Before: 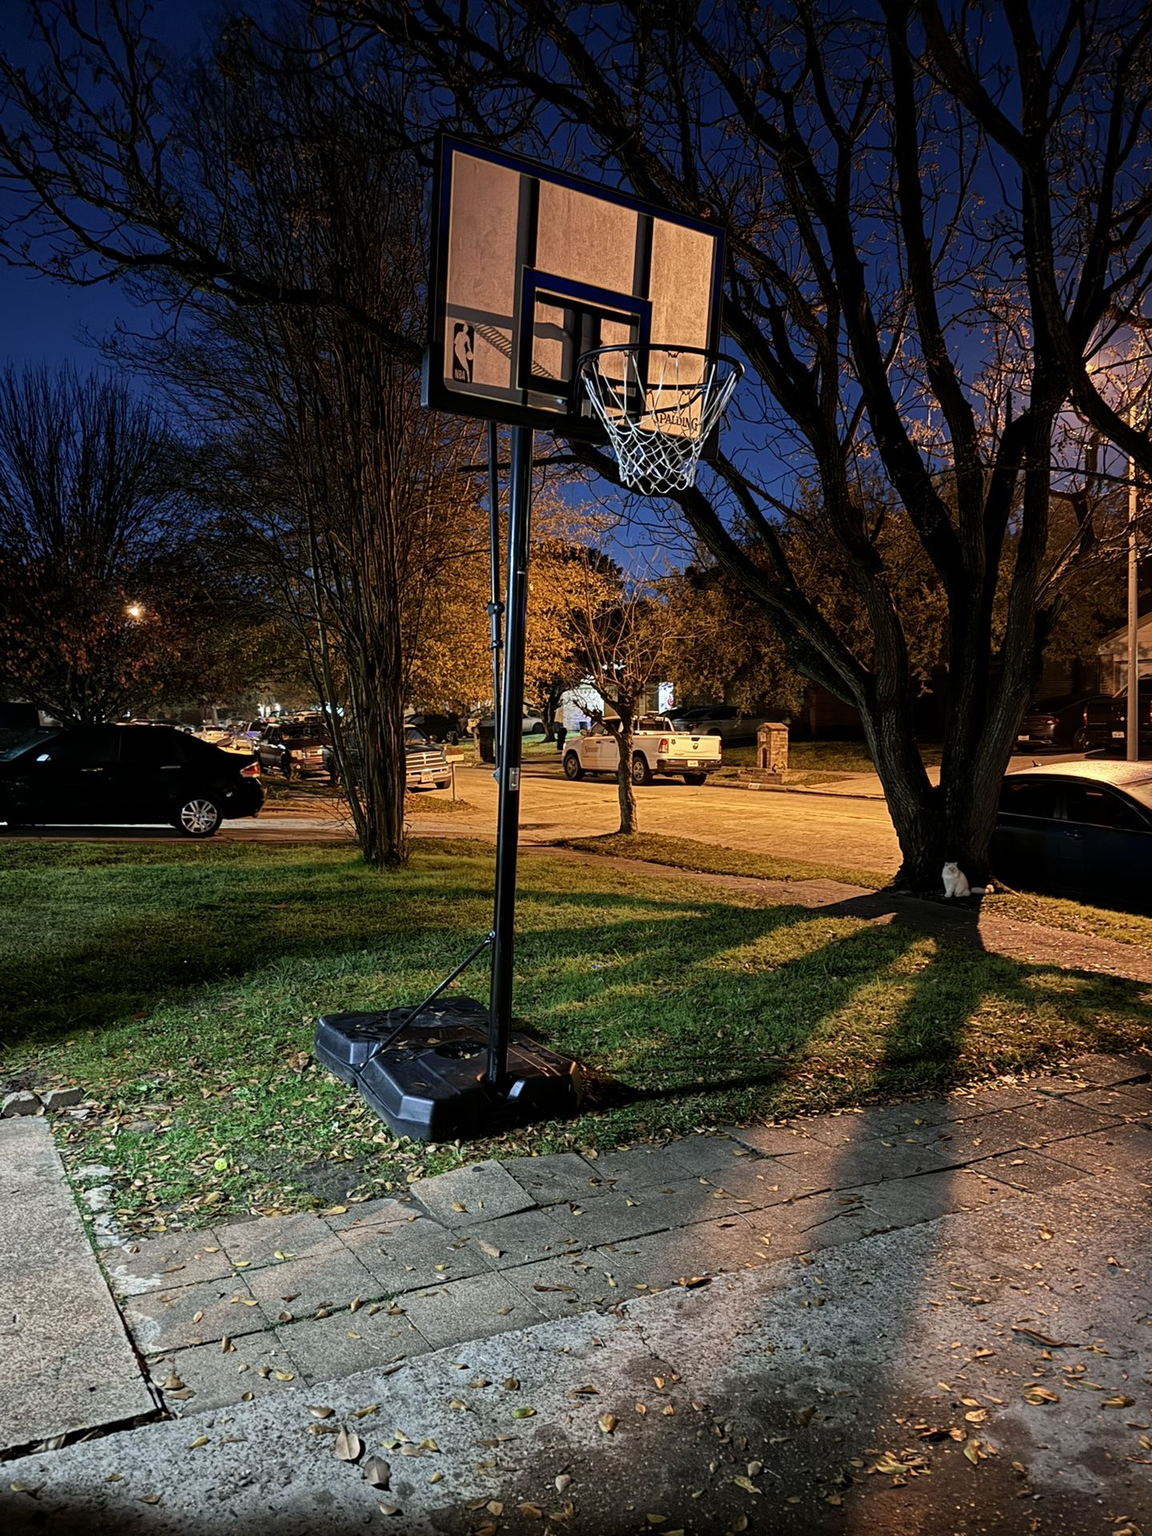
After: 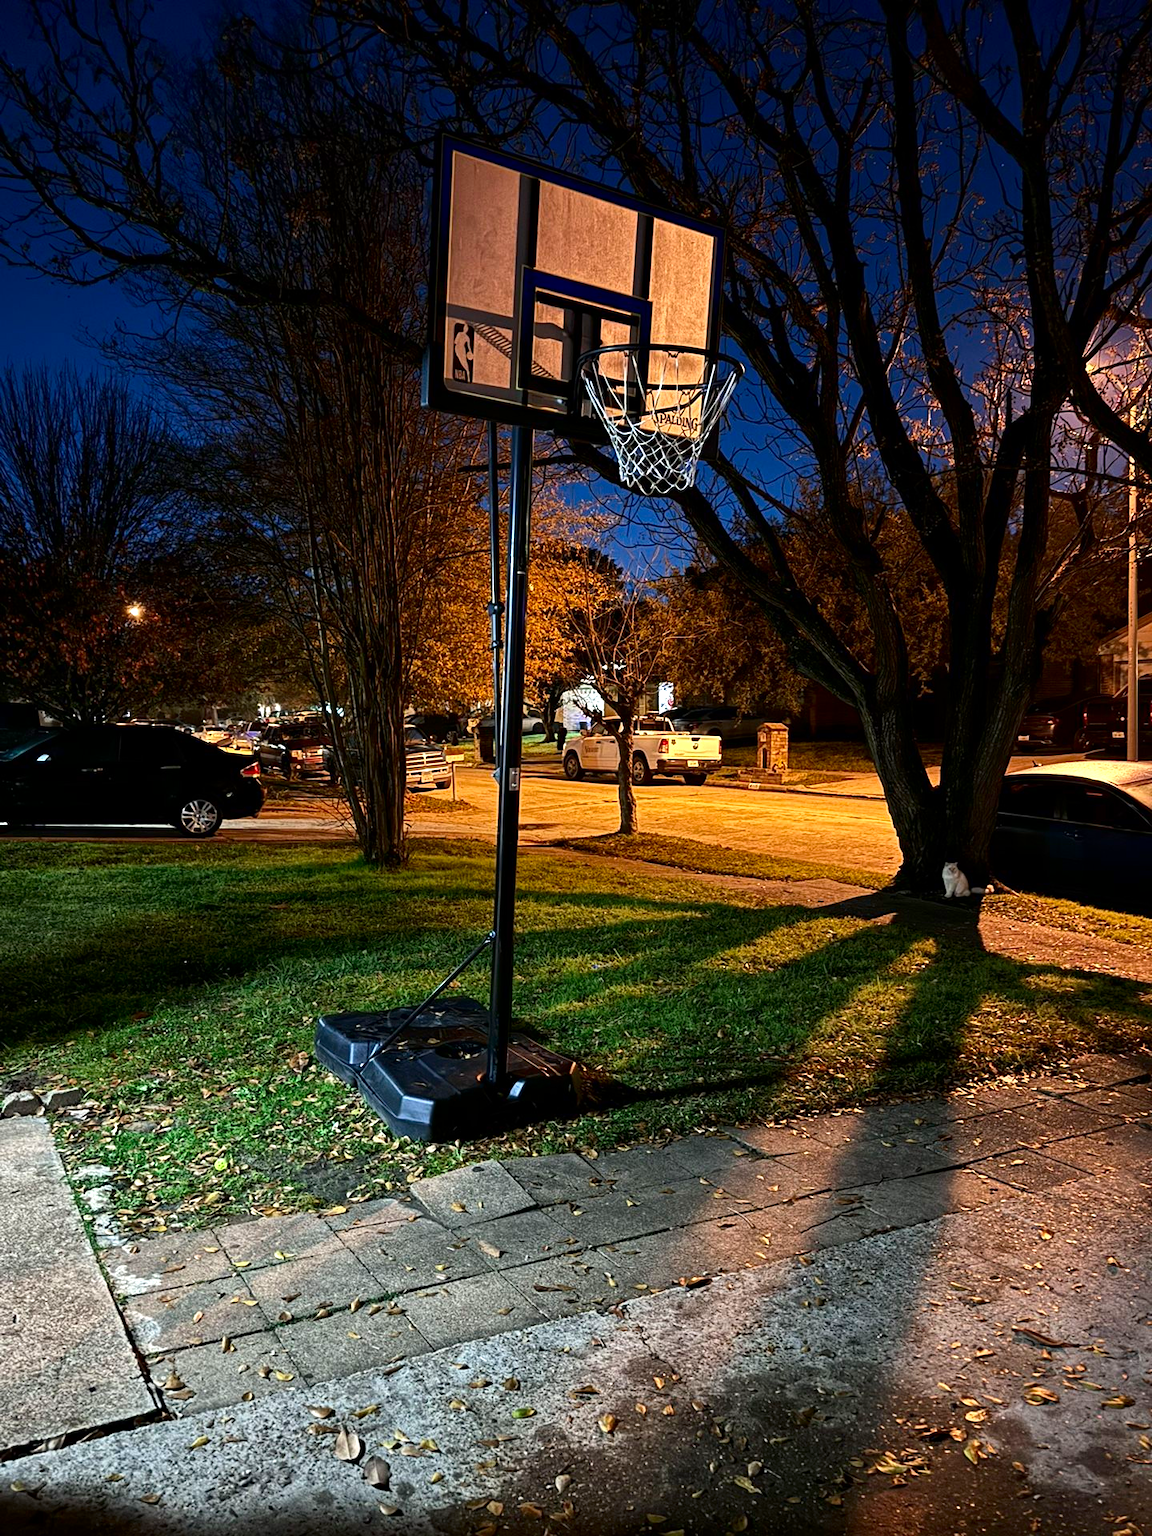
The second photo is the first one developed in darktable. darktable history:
exposure: exposure 0.493 EV, compensate highlight preservation false
contrast brightness saturation: contrast 0.07, brightness -0.13, saturation 0.06
